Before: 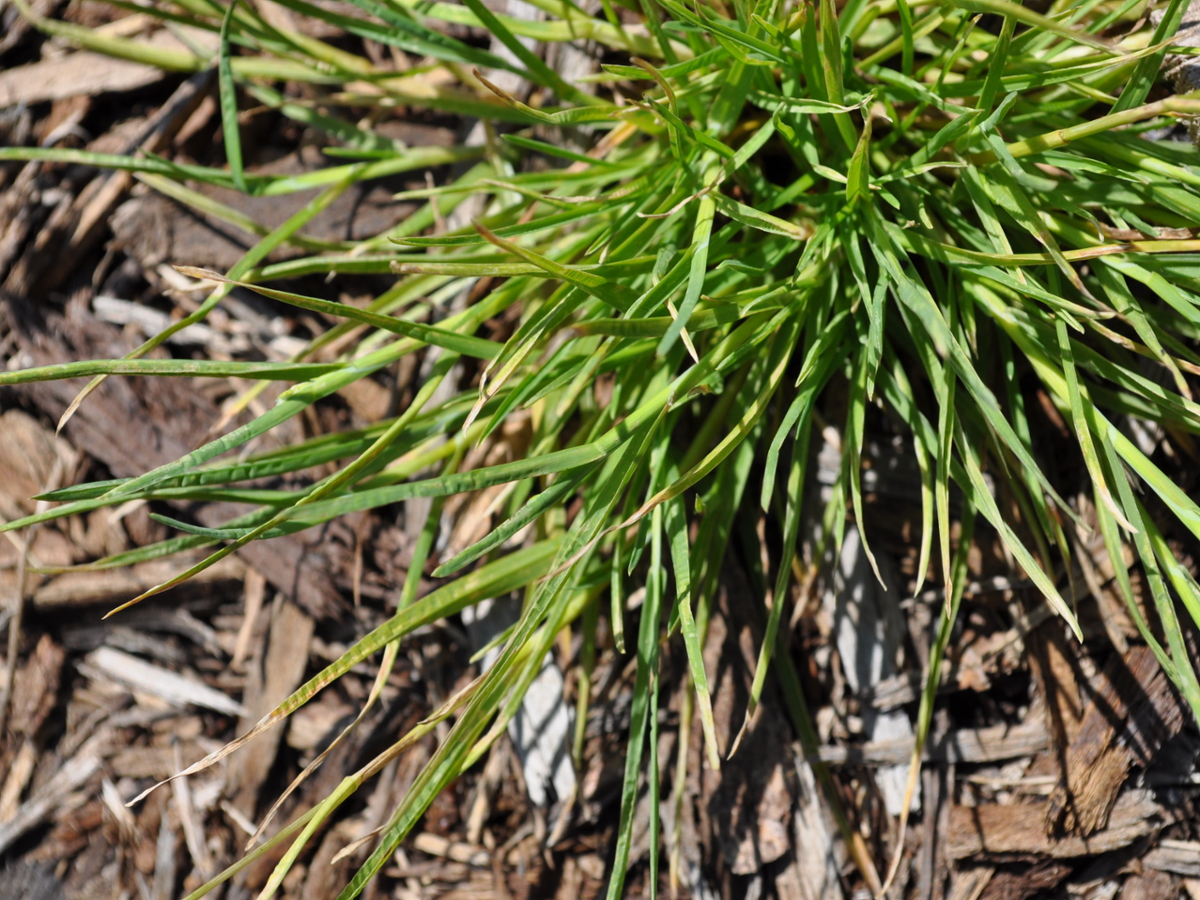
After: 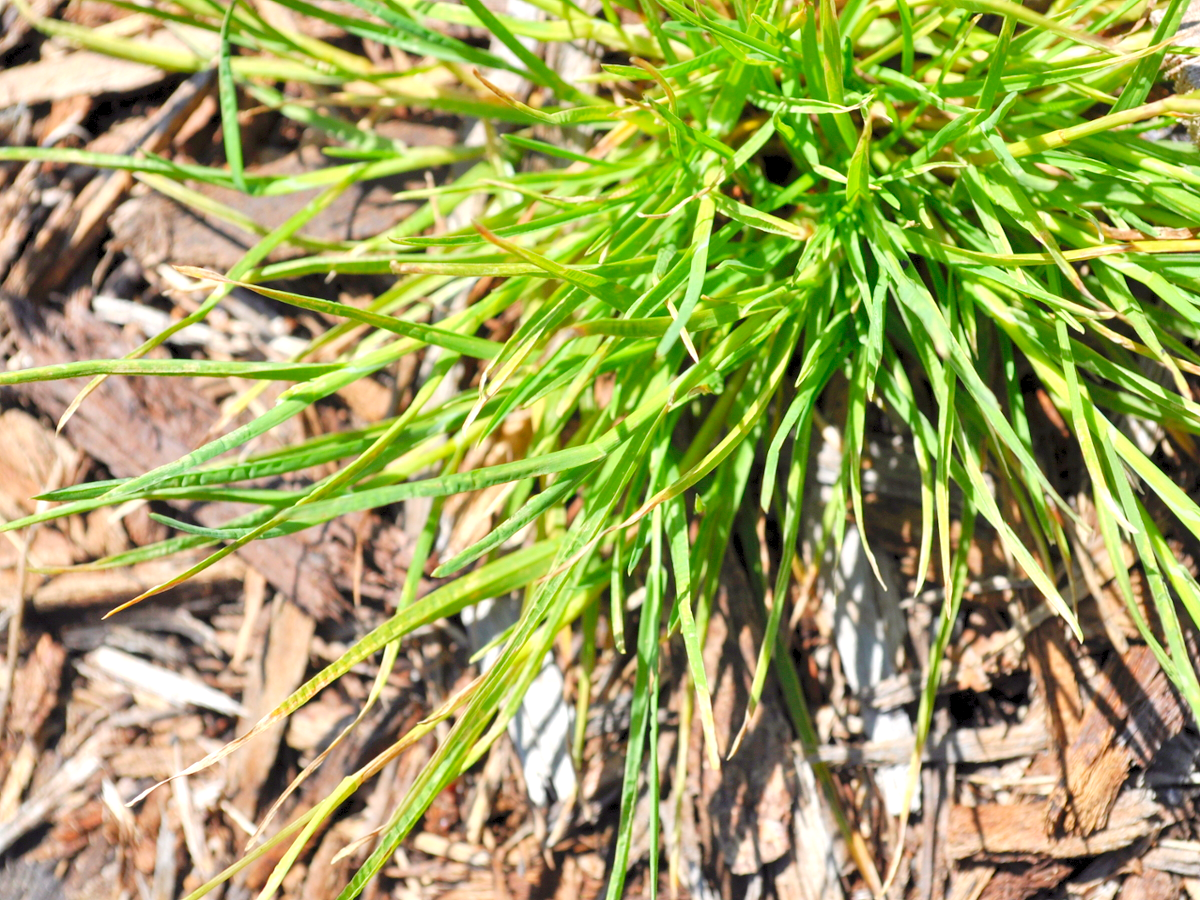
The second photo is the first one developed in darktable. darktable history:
levels: gray 50.88%, levels [0.008, 0.318, 0.836]
